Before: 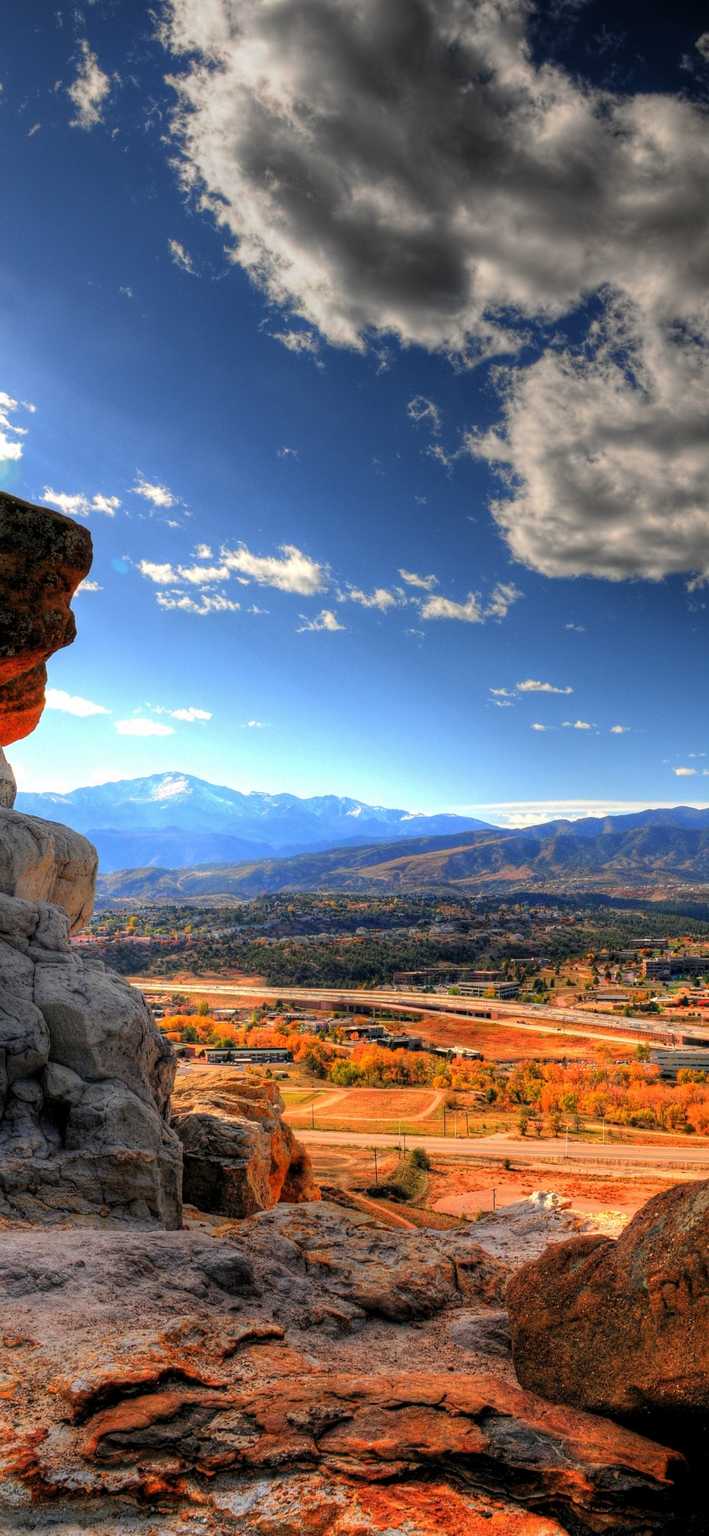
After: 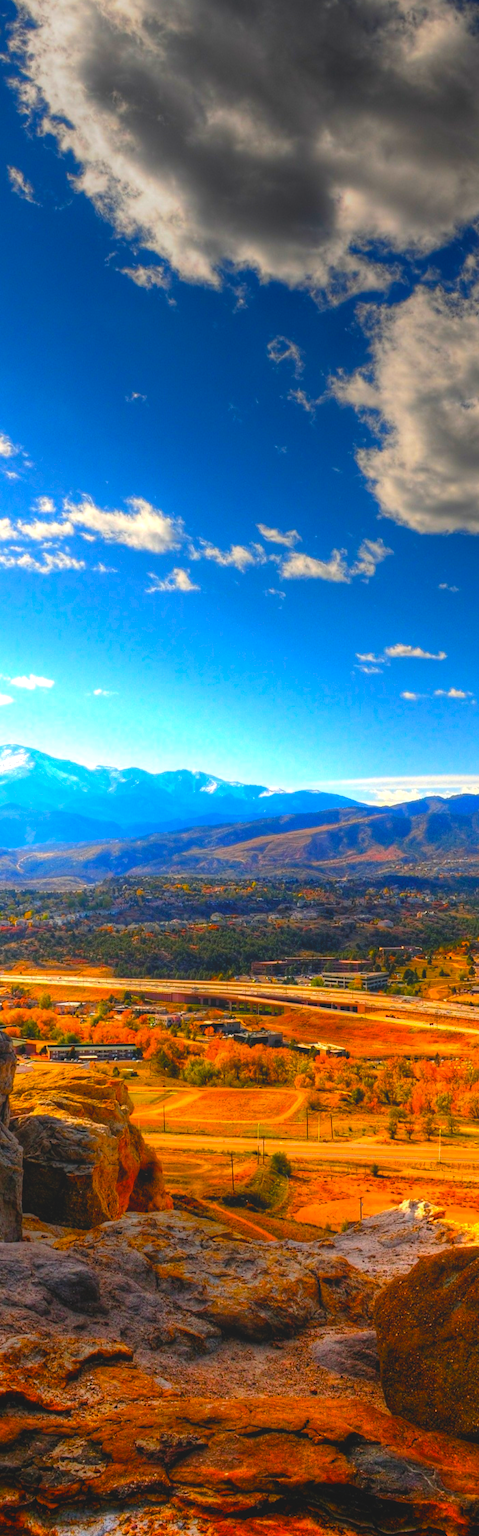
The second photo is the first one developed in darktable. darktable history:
crop and rotate: left 22.918%, top 5.629%, right 14.711%, bottom 2.247%
color balance rgb: linear chroma grading › global chroma 9%, perceptual saturation grading › global saturation 36%, perceptual saturation grading › shadows 35%, perceptual brilliance grading › global brilliance 15%, perceptual brilliance grading › shadows -35%, global vibrance 15%
local contrast: detail 69%
